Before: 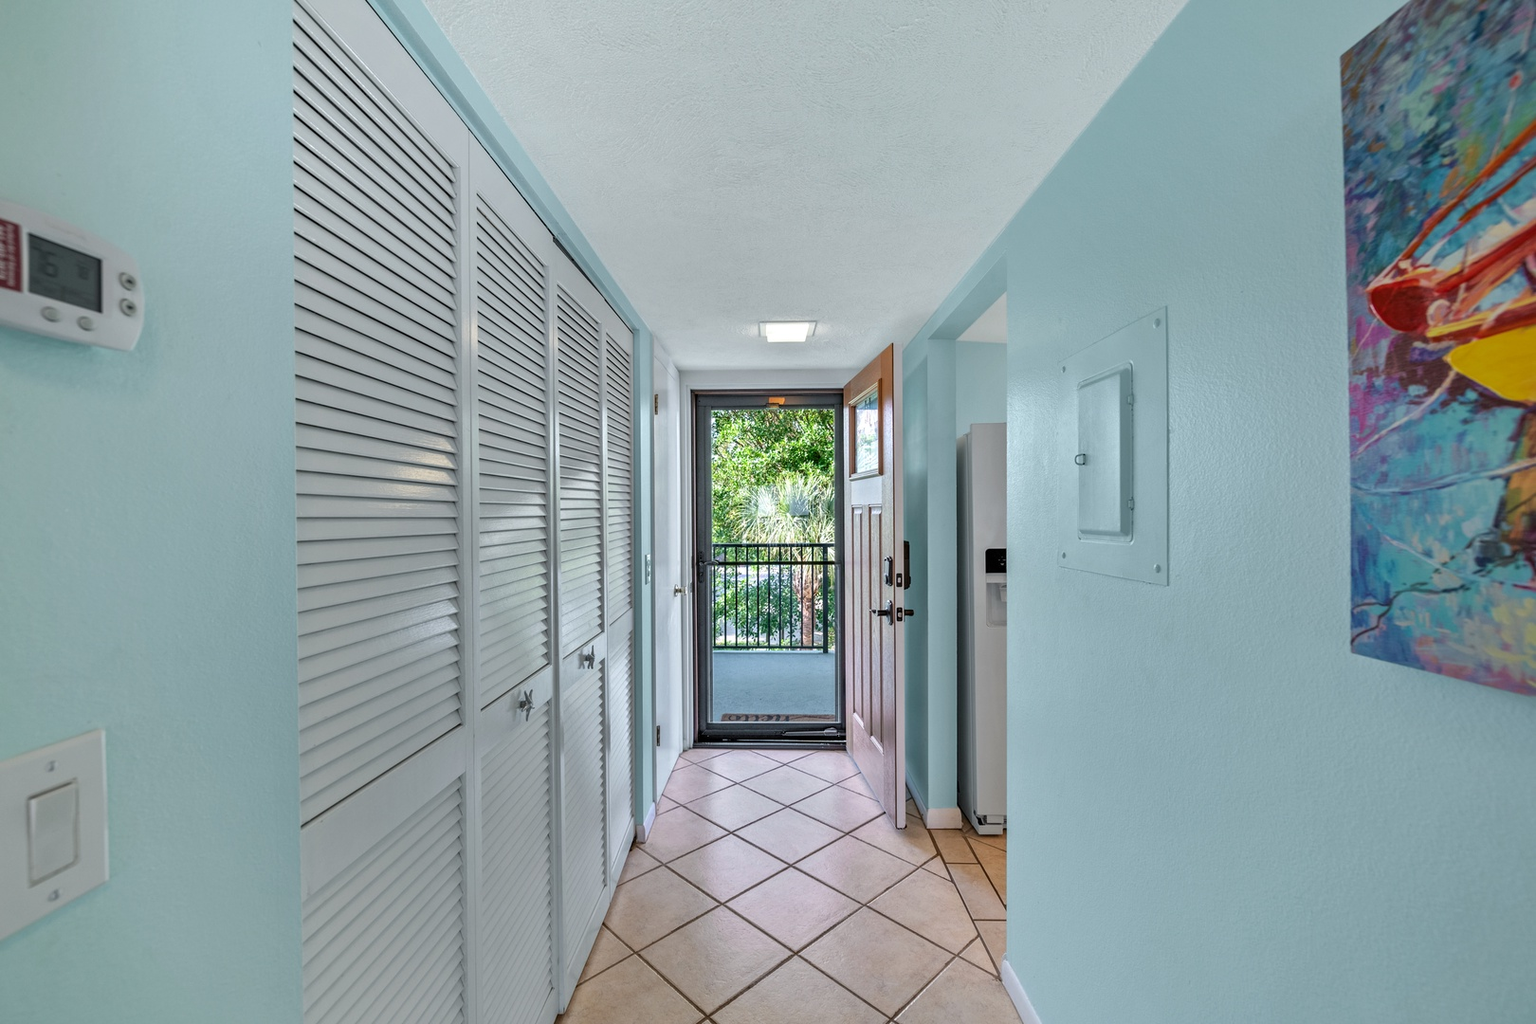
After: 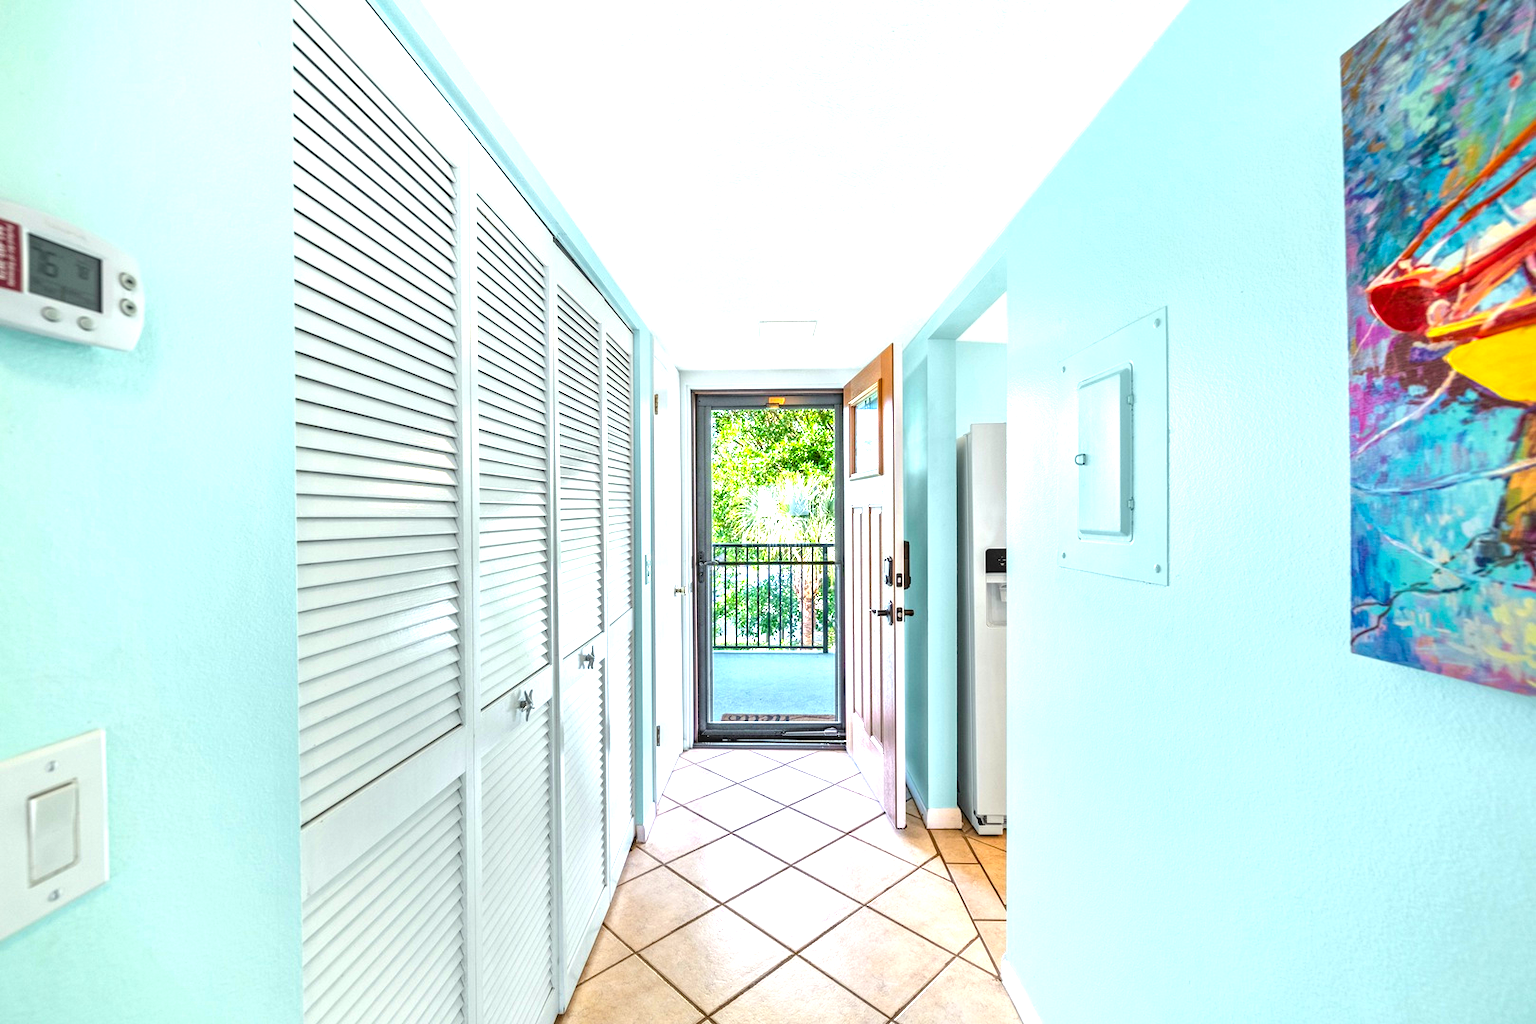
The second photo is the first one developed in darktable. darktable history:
color calibration: output R [0.994, 0.059, -0.119, 0], output G [-0.036, 1.09, -0.119, 0], output B [0.078, -0.108, 0.961, 0], illuminant same as pipeline (D50), x 0.346, y 0.359, temperature 4997.05 K
color balance rgb: power › chroma 0.234%, power › hue 60.01°, perceptual saturation grading › global saturation 14.95%, global vibrance 11.708%
local contrast: on, module defaults
exposure: black level correction 0, exposure 1.458 EV, compensate highlight preservation false
